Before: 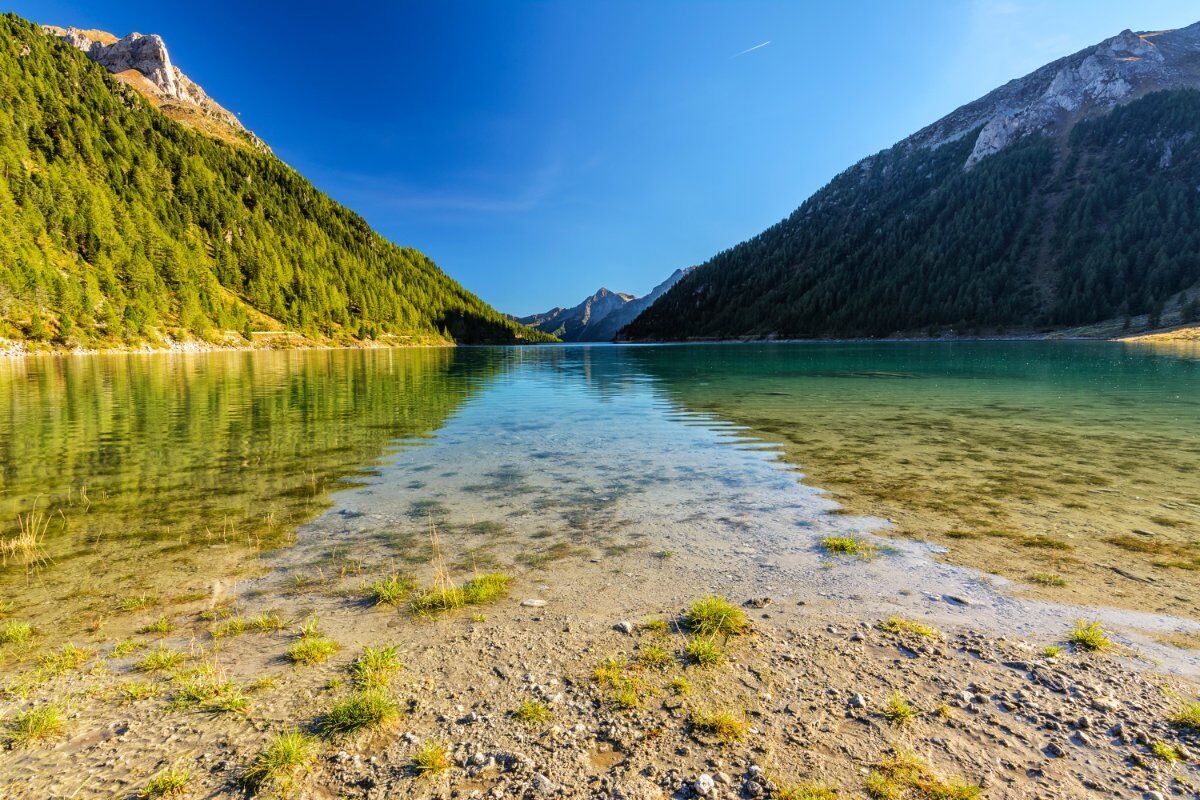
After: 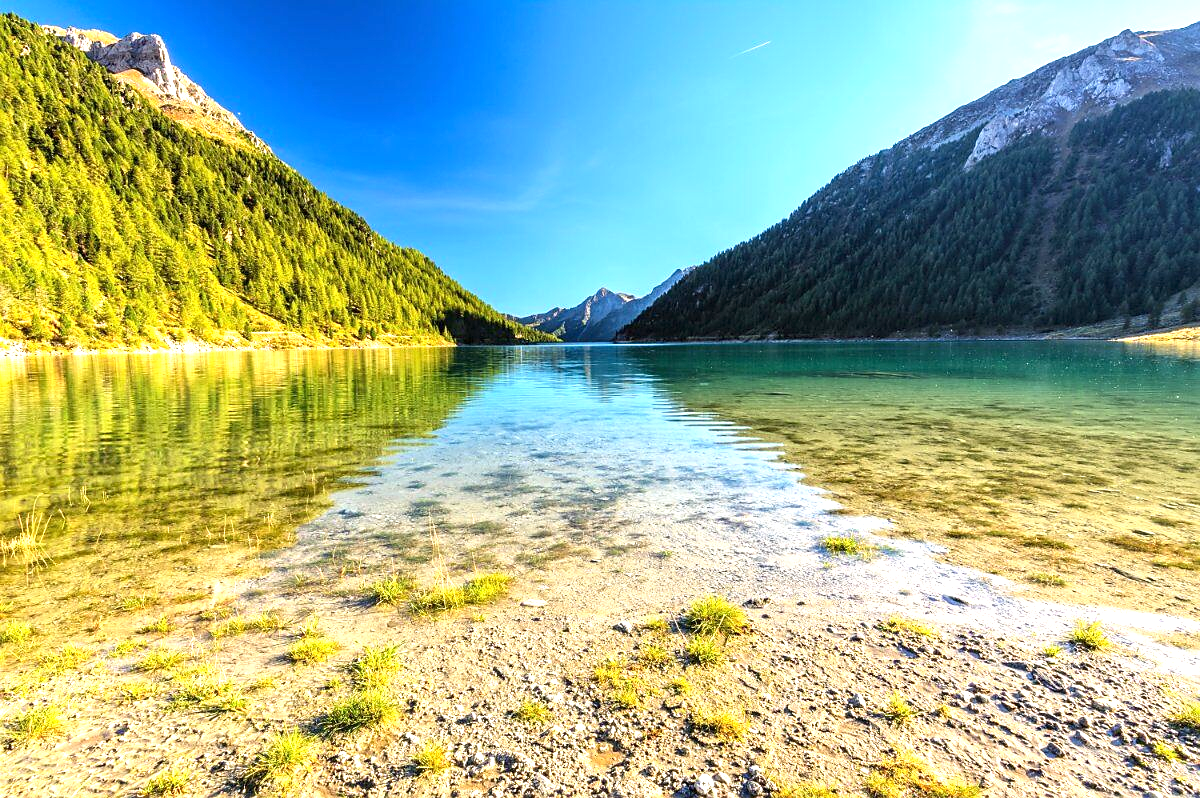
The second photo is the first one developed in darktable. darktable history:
exposure: exposure 1 EV, compensate exposure bias true, compensate highlight preservation false
crop: top 0.07%, bottom 0.095%
sharpen: radius 1.473, amount 0.411, threshold 1.508
